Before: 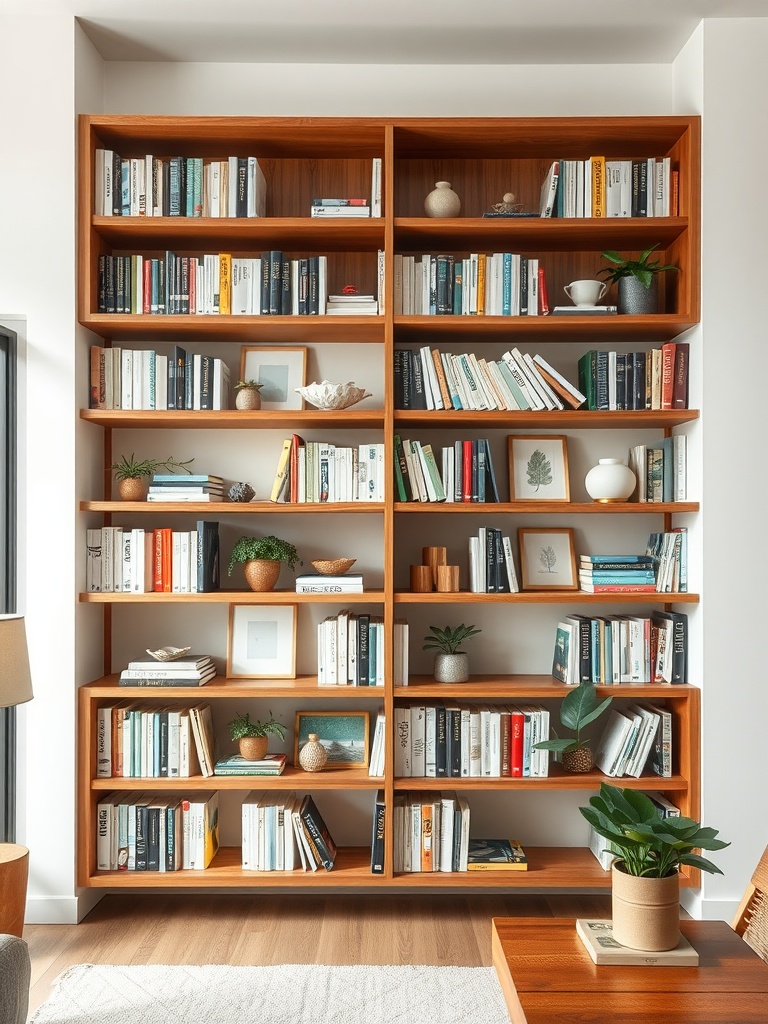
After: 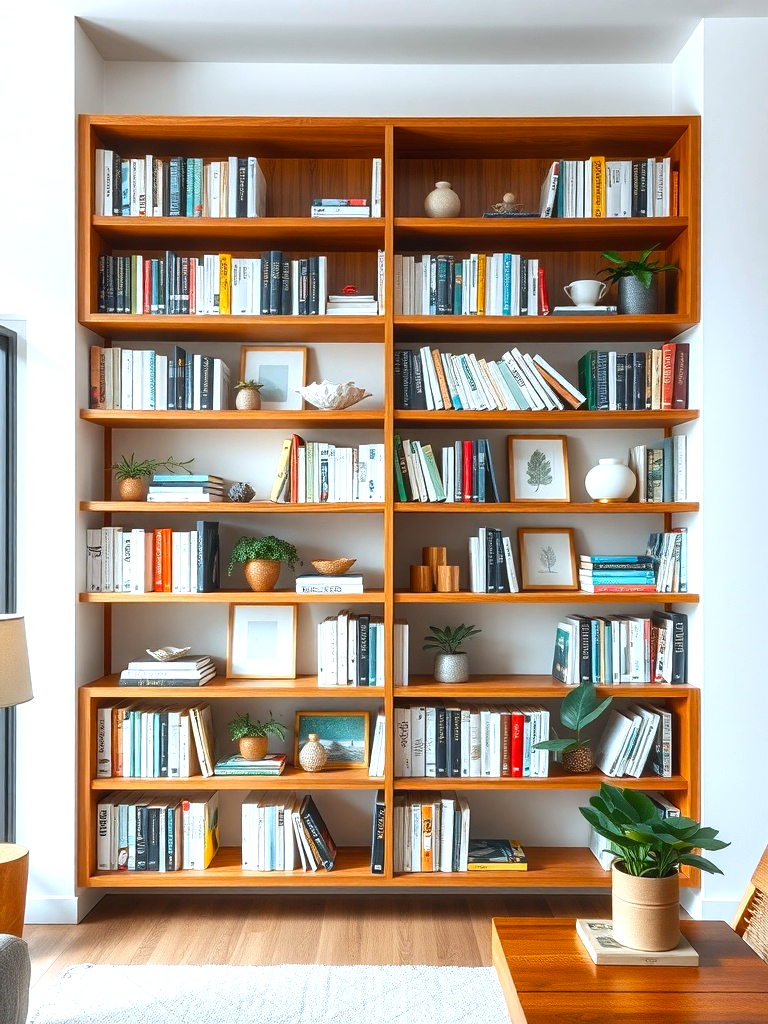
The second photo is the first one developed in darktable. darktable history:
color calibration: illuminant custom, x 0.368, y 0.373, temperature 4332.16 K
exposure: black level correction -0.001, exposure 0.08 EV, compensate exposure bias true, compensate highlight preservation false
color balance rgb: highlights gain › chroma 0.268%, highlights gain › hue 331.72°, perceptual saturation grading › global saturation 29.959%, perceptual brilliance grading › highlights 8.386%, perceptual brilliance grading › mid-tones 2.983%, perceptual brilliance grading › shadows 2.127%
